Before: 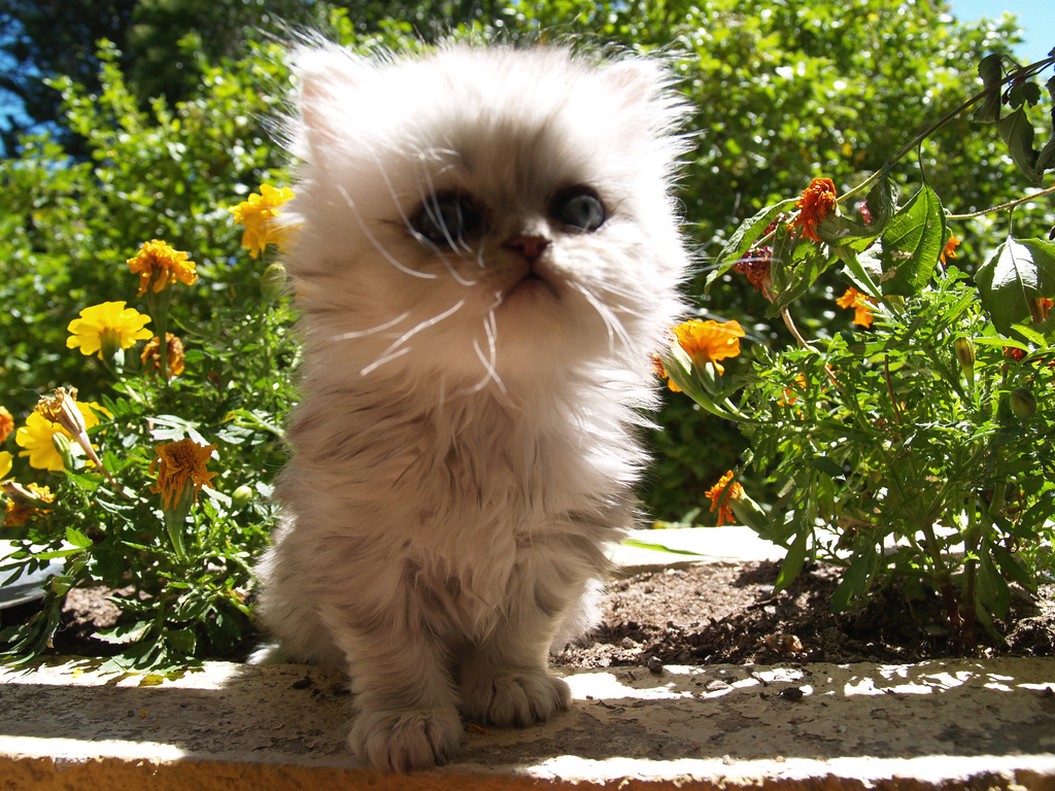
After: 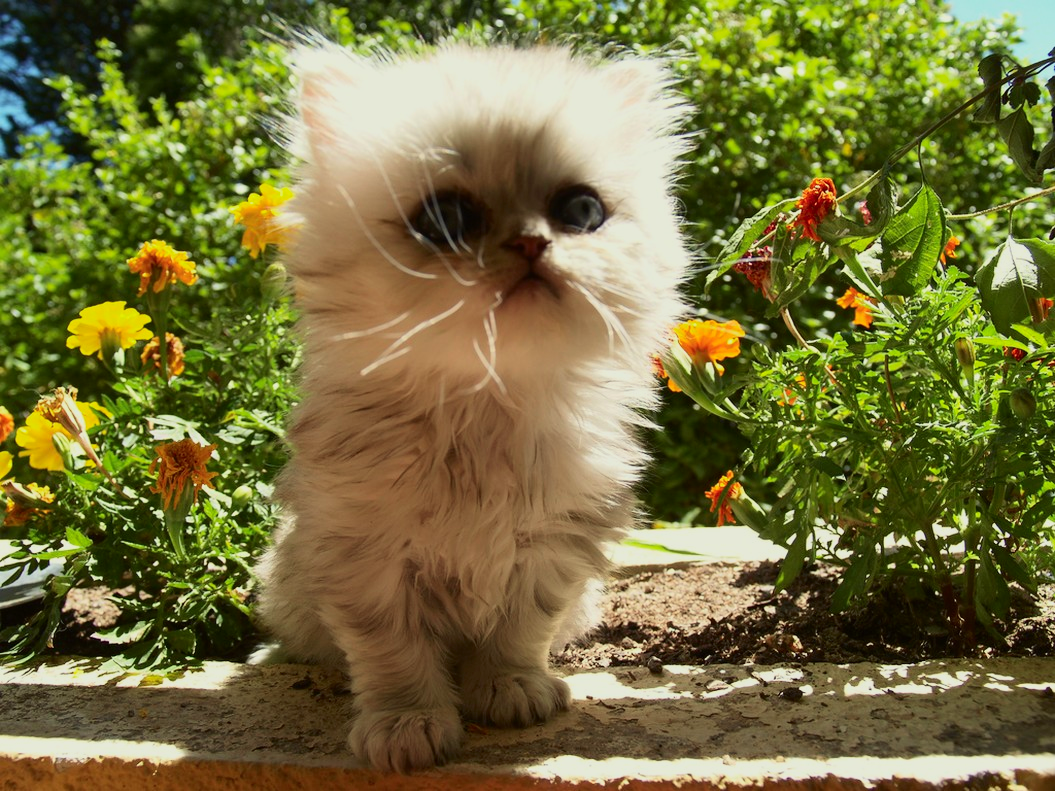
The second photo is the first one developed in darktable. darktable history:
color correction: highlights a* -4.46, highlights b* 6.93
tone curve: curves: ch0 [(0, 0) (0.091, 0.074) (0.184, 0.168) (0.491, 0.519) (0.748, 0.765) (1, 0.919)]; ch1 [(0, 0) (0.179, 0.173) (0.322, 0.32) (0.424, 0.424) (0.502, 0.504) (0.56, 0.578) (0.631, 0.667) (0.777, 0.806) (1, 1)]; ch2 [(0, 0) (0.434, 0.447) (0.483, 0.487) (0.547, 0.564) (0.676, 0.673) (1, 1)], color space Lab, independent channels, preserve colors none
